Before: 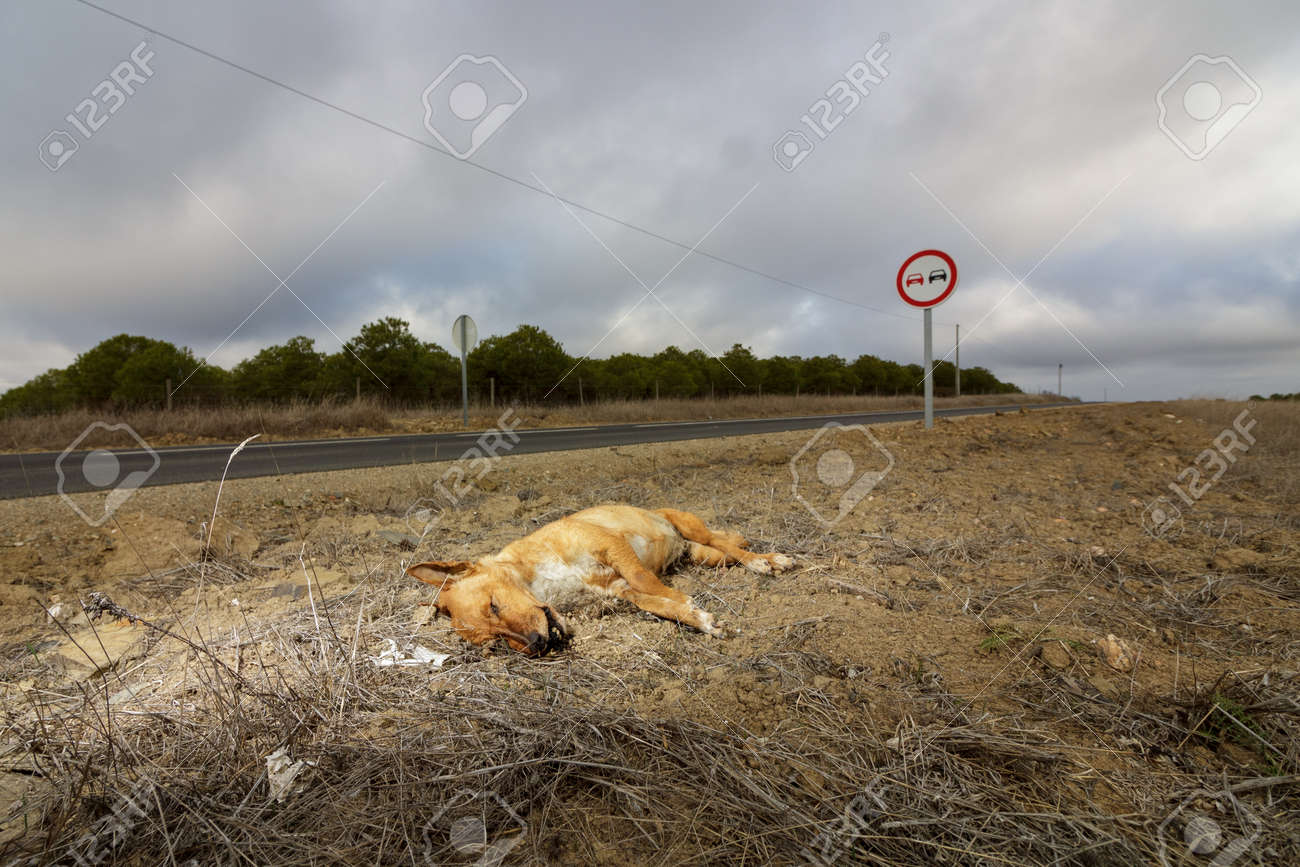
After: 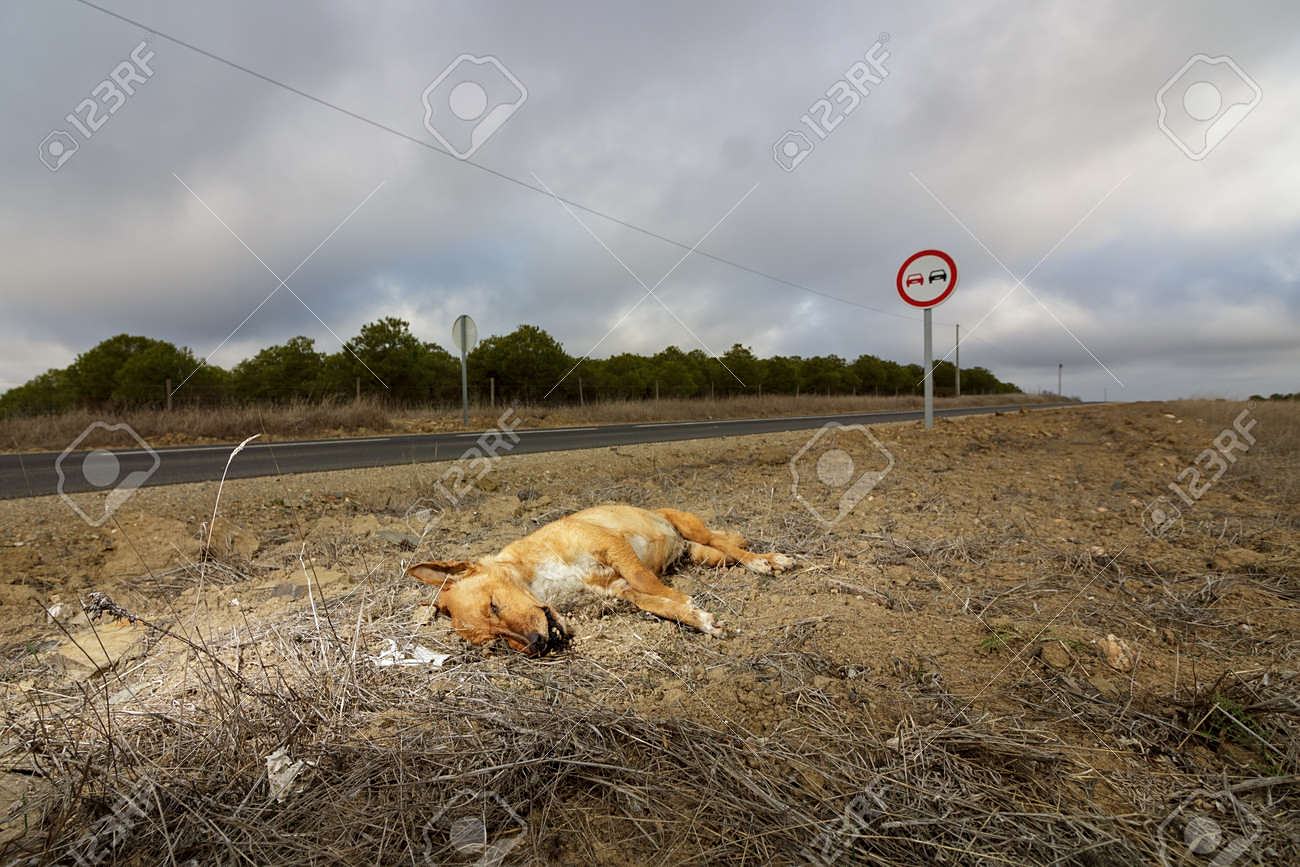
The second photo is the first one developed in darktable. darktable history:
sharpen: radius 1.528, amount 0.361, threshold 1.451
